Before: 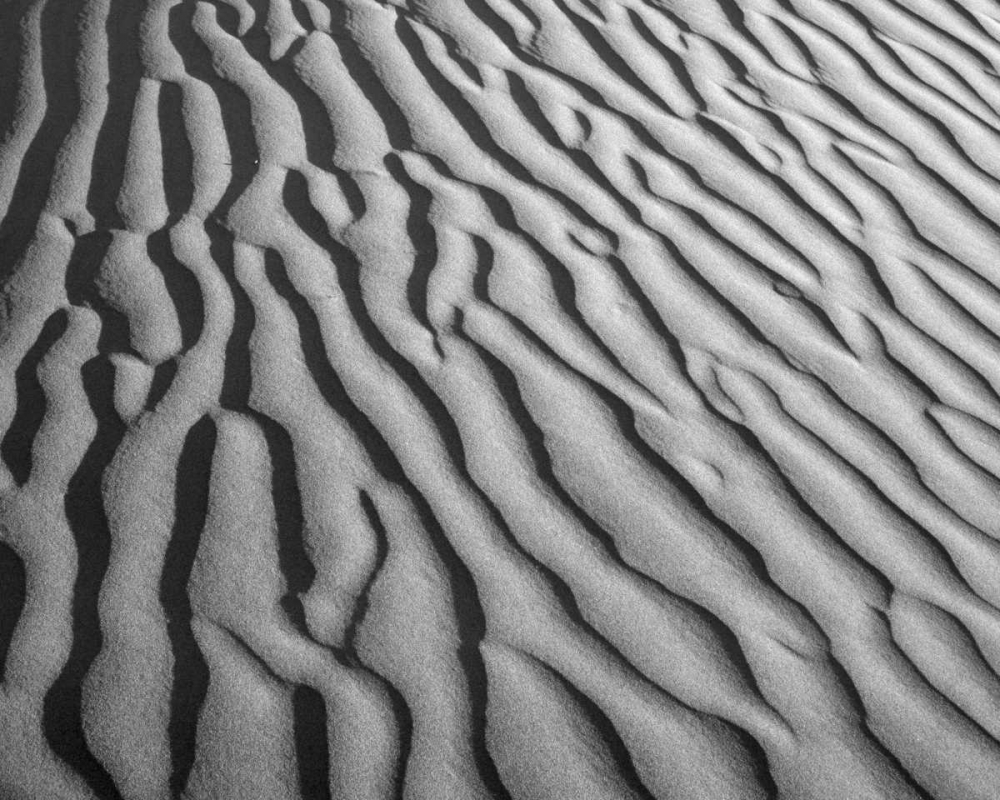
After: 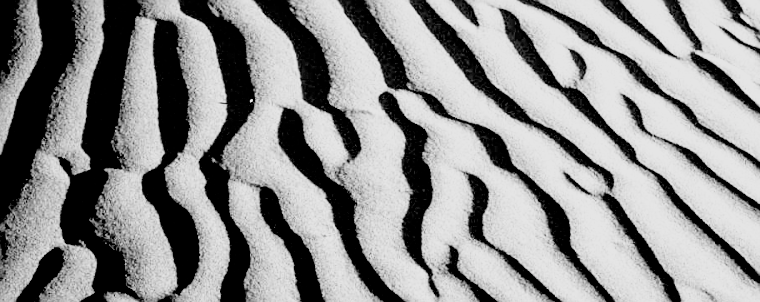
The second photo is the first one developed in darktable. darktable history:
sharpen: on, module defaults
filmic rgb: black relative exposure -5.12 EV, white relative exposure 4 EV, hardness 2.9, contrast 1.299, highlights saturation mix -31.24%
crop: left 0.531%, top 7.638%, right 23.421%, bottom 54.562%
tone equalizer: -8 EV -0.715 EV, -7 EV -0.695 EV, -6 EV -0.562 EV, -5 EV -0.409 EV, -3 EV 0.398 EV, -2 EV 0.6 EV, -1 EV 0.681 EV, +0 EV 0.776 EV
color balance rgb: linear chroma grading › shadows -7.508%, linear chroma grading › global chroma 9.904%, perceptual saturation grading › global saturation 0.362%, perceptual saturation grading › highlights -32.46%, perceptual saturation grading › mid-tones 5.959%, perceptual saturation grading › shadows 17.651%, perceptual brilliance grading › global brilliance -4.264%, perceptual brilliance grading › highlights 23.798%, perceptual brilliance grading › mid-tones 7.183%, perceptual brilliance grading › shadows -4.631%, contrast -10.126%
shadows and highlights: radius 121, shadows 21.42, white point adjustment -9.57, highlights -15.16, soften with gaussian
color zones: curves: ch0 [(0, 0.5) (0.143, 0.5) (0.286, 0.5) (0.429, 0.5) (0.571, 0.5) (0.714, 0.476) (0.857, 0.5) (1, 0.5)]; ch2 [(0, 0.5) (0.143, 0.5) (0.286, 0.5) (0.429, 0.5) (0.571, 0.5) (0.714, 0.487) (0.857, 0.5) (1, 0.5)], mix 39.88%
exposure: black level correction 0.04, exposure 0.499 EV, compensate exposure bias true, compensate highlight preservation false
